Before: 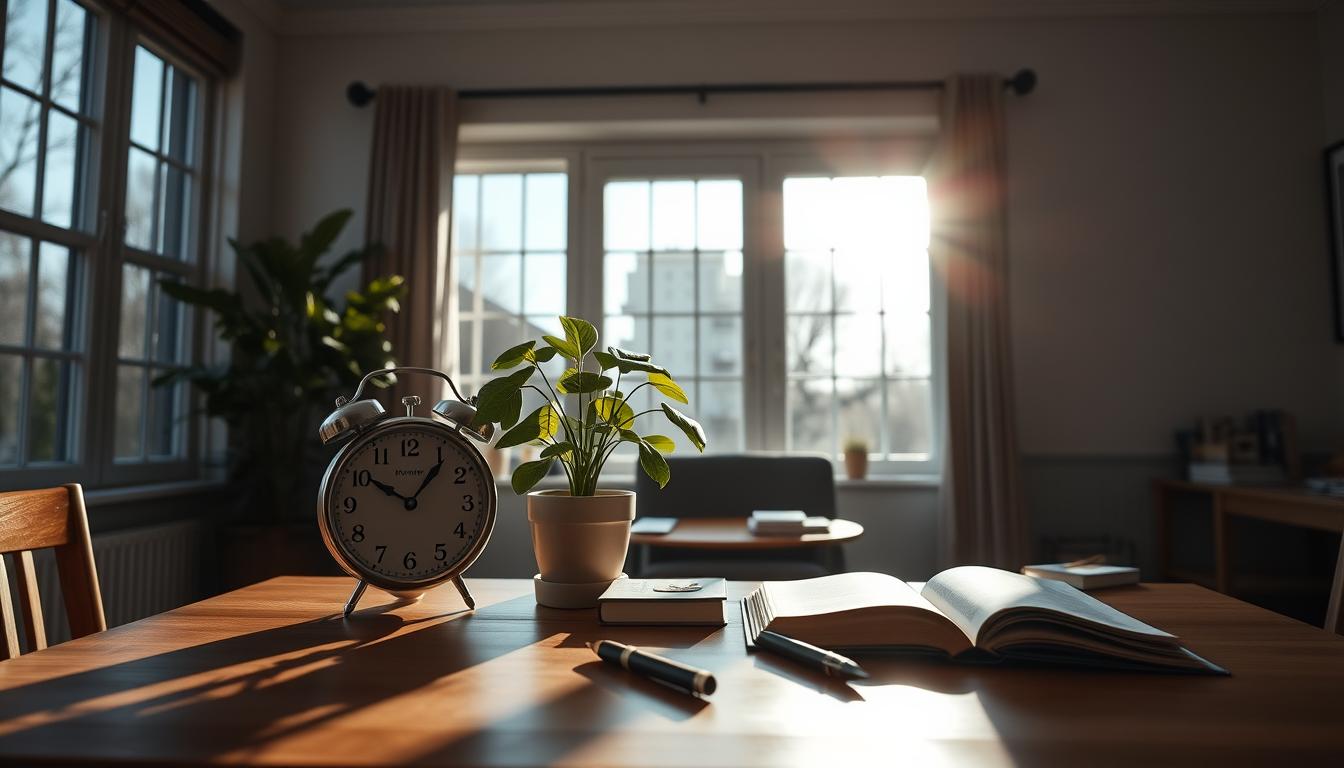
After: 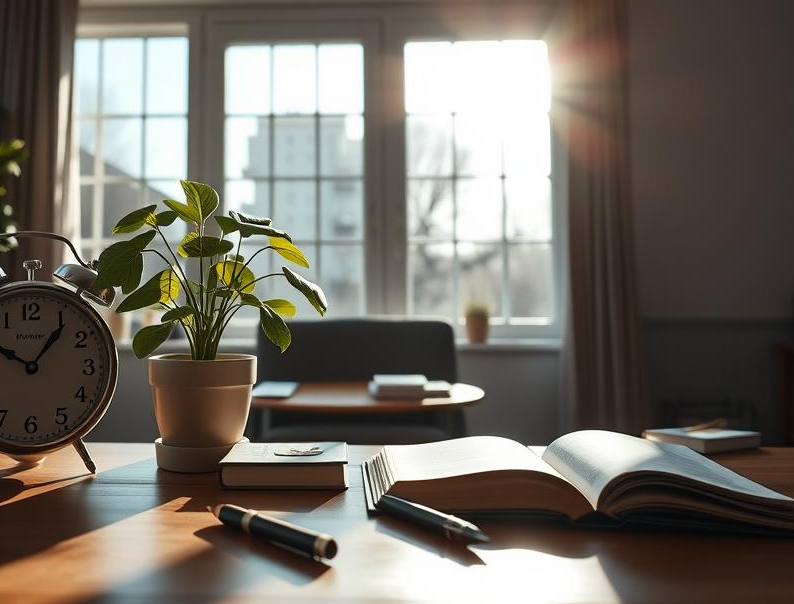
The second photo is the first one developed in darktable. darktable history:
crop and rotate: left 28.256%, top 17.734%, right 12.656%, bottom 3.573%
tone equalizer: -8 EV 0.06 EV, smoothing diameter 25%, edges refinement/feathering 10, preserve details guided filter
